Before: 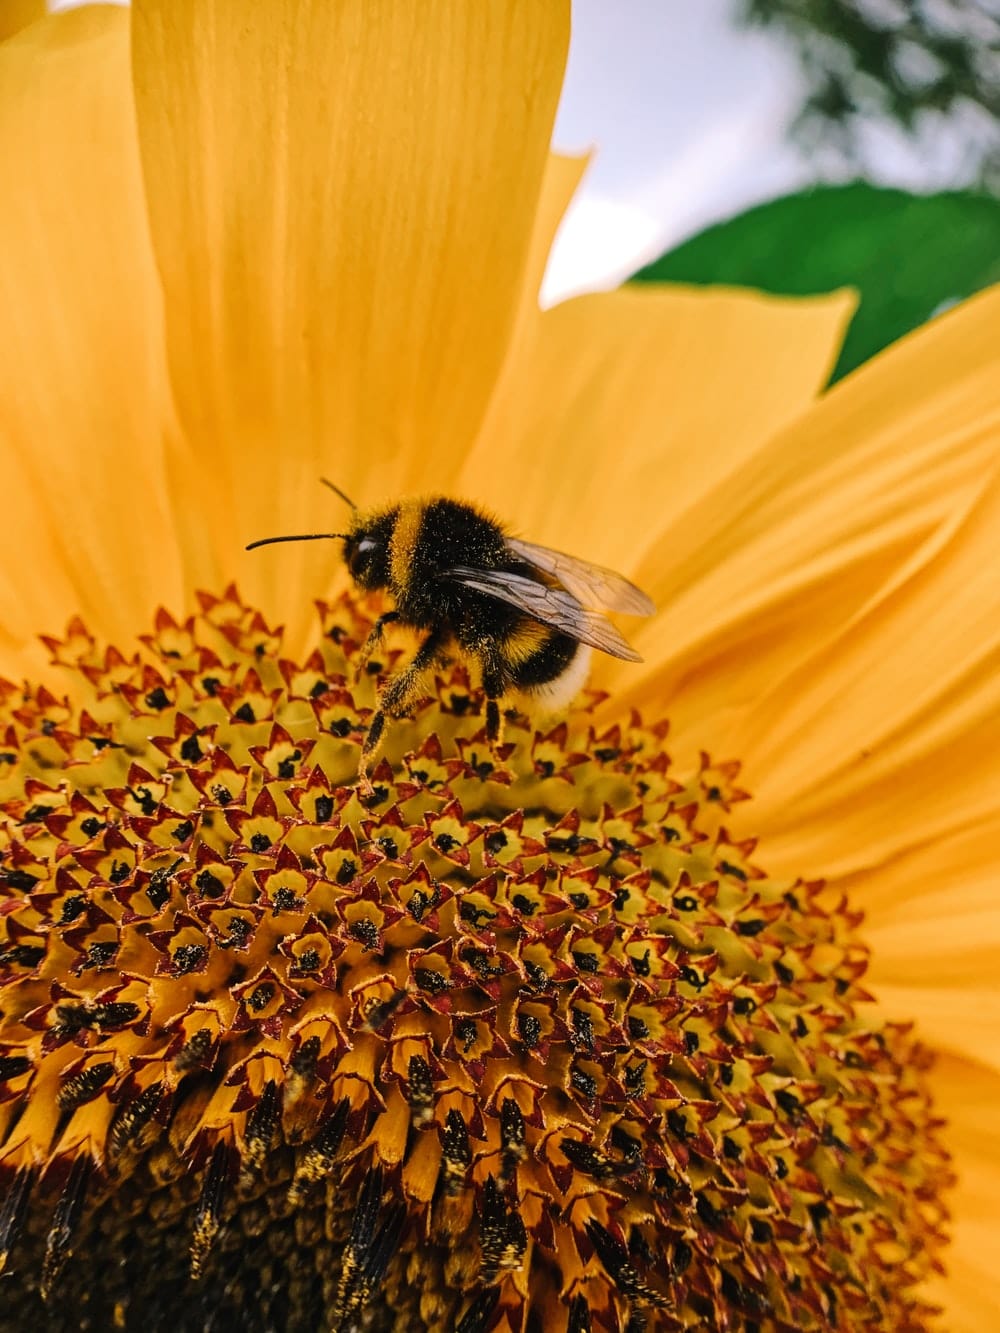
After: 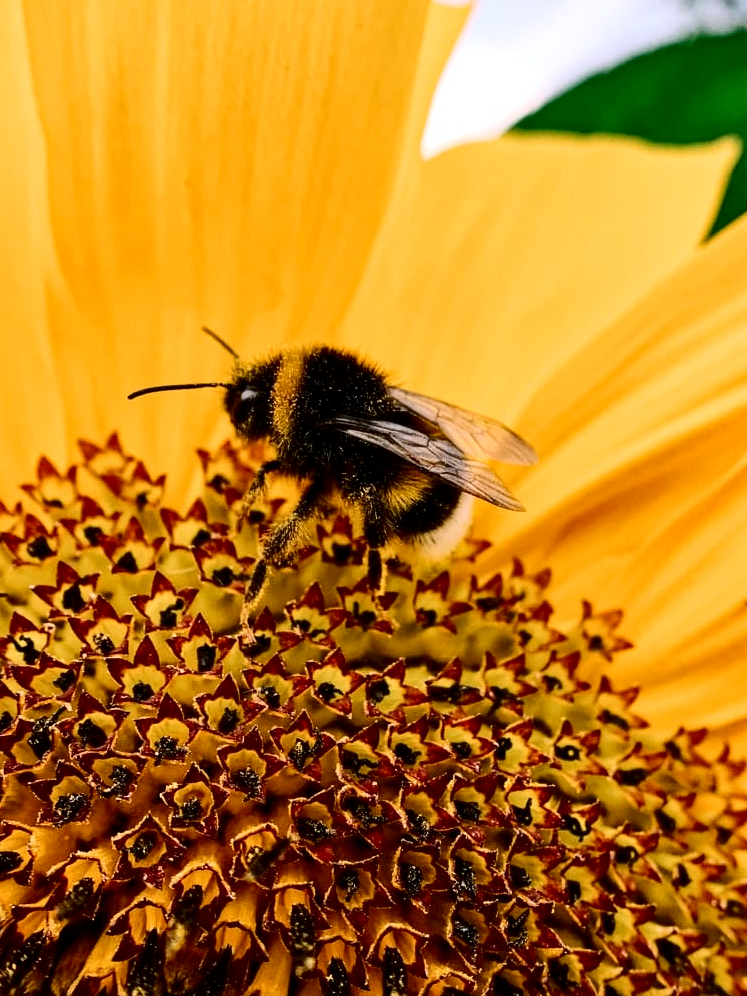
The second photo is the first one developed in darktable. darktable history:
white balance: emerald 1
crop and rotate: left 11.831%, top 11.346%, right 13.429%, bottom 13.899%
haze removal: compatibility mode true, adaptive false
exposure: black level correction 0.007, compensate highlight preservation false
contrast brightness saturation: contrast 0.28
